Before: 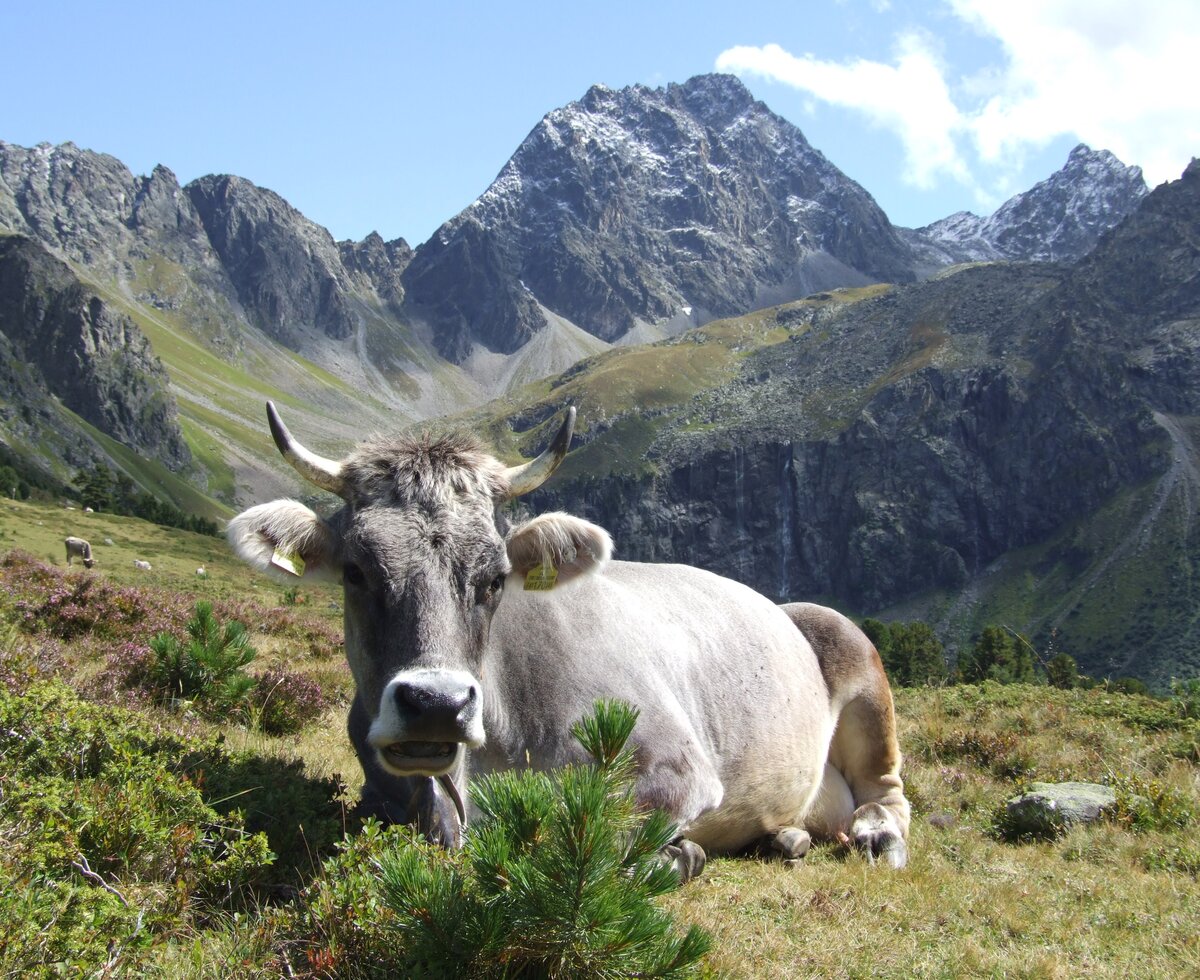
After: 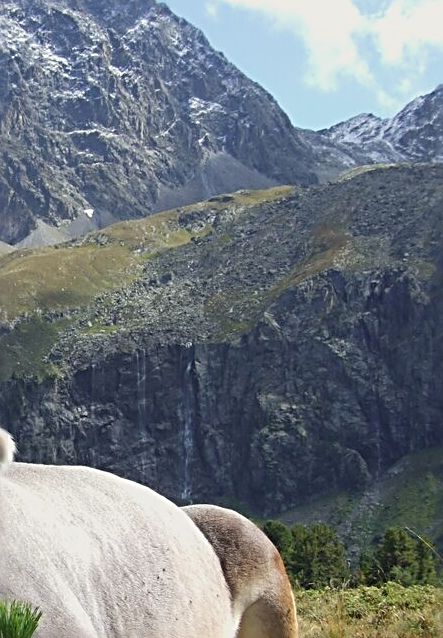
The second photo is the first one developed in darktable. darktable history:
sharpen: radius 2.811, amount 0.73
crop and rotate: left 49.887%, top 10.132%, right 13.172%, bottom 24.723%
color balance rgb: perceptual saturation grading › global saturation 0.161%, contrast -10.399%
color correction: highlights b* 2.93
